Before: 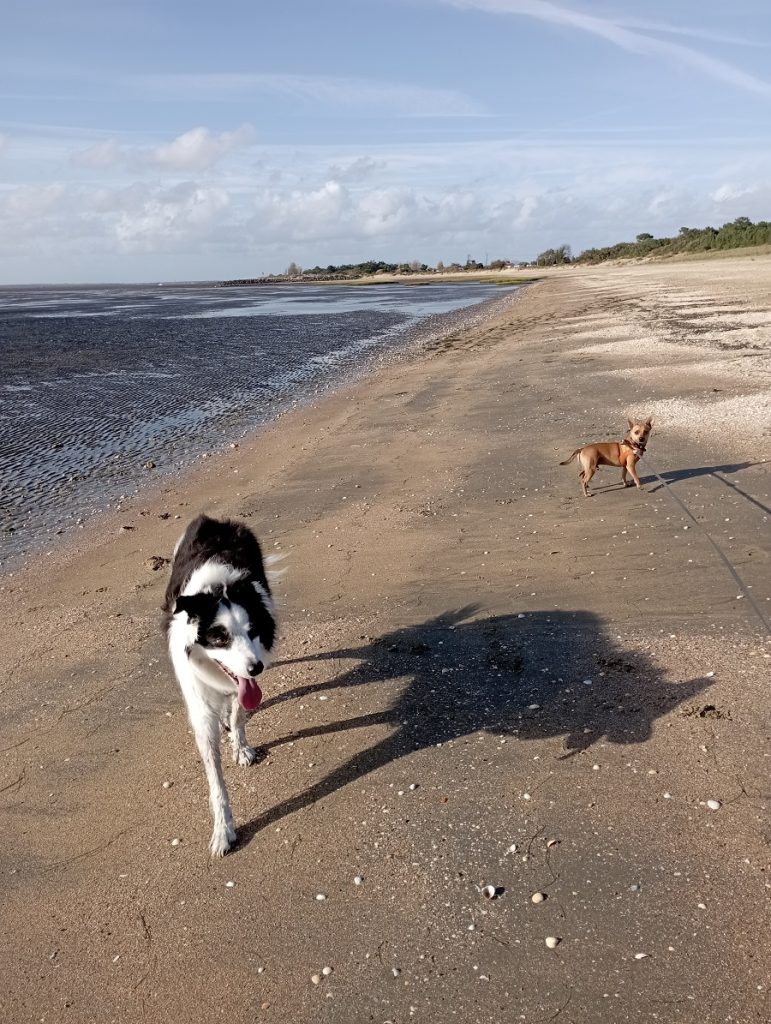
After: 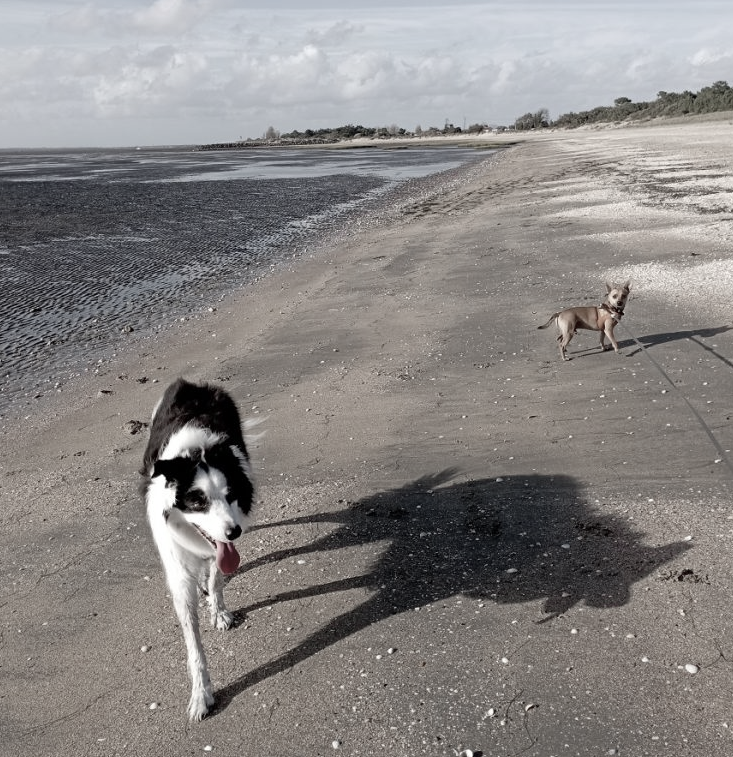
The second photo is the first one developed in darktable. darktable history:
crop and rotate: left 2.858%, top 13.36%, right 1.997%, bottom 12.653%
color zones: curves: ch1 [(0, 0.34) (0.143, 0.164) (0.286, 0.152) (0.429, 0.176) (0.571, 0.173) (0.714, 0.188) (0.857, 0.199) (1, 0.34)]
